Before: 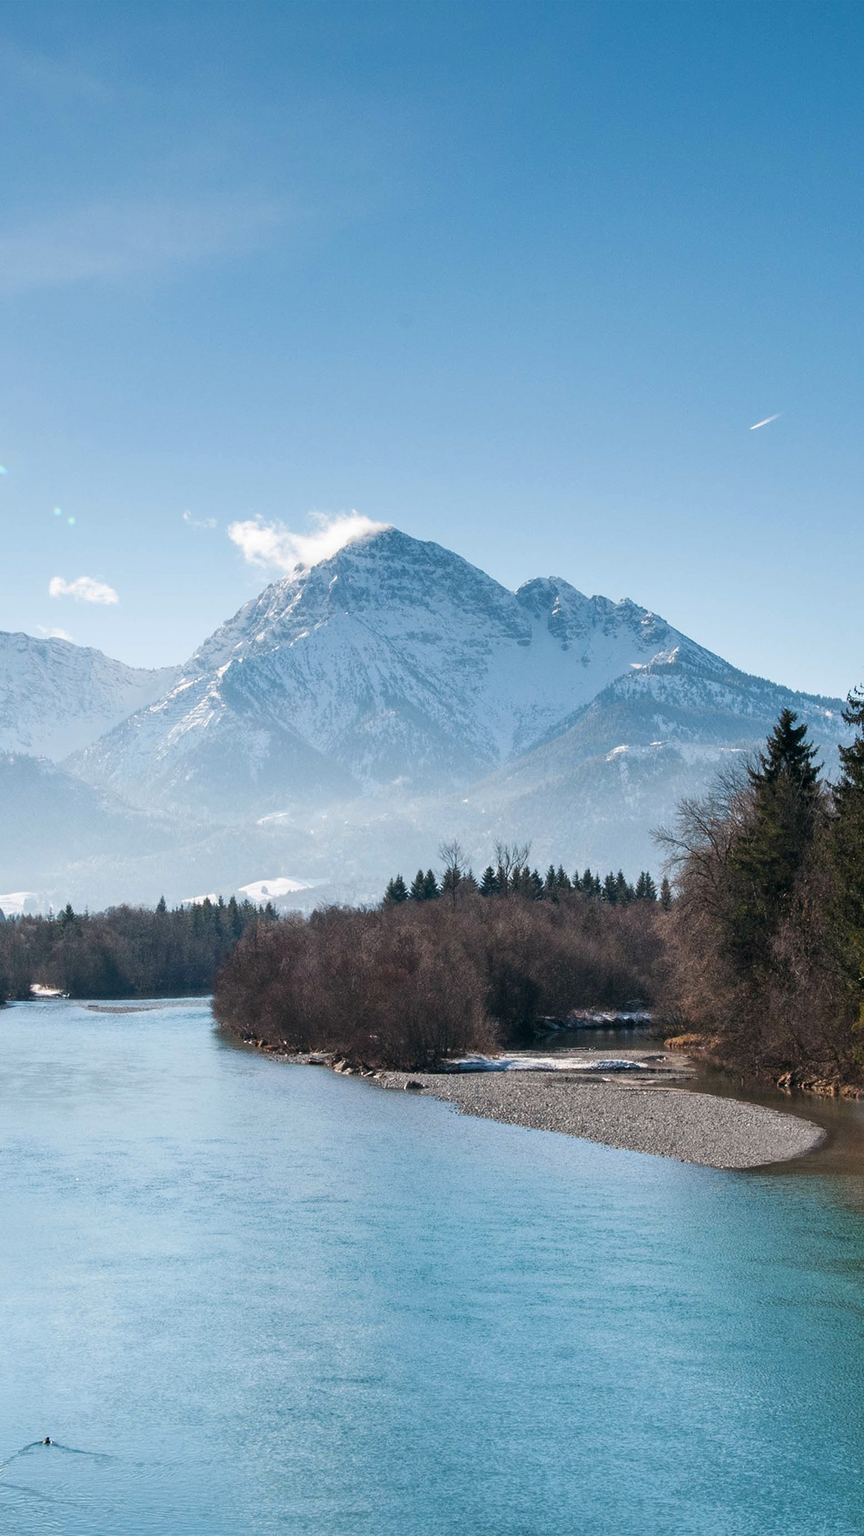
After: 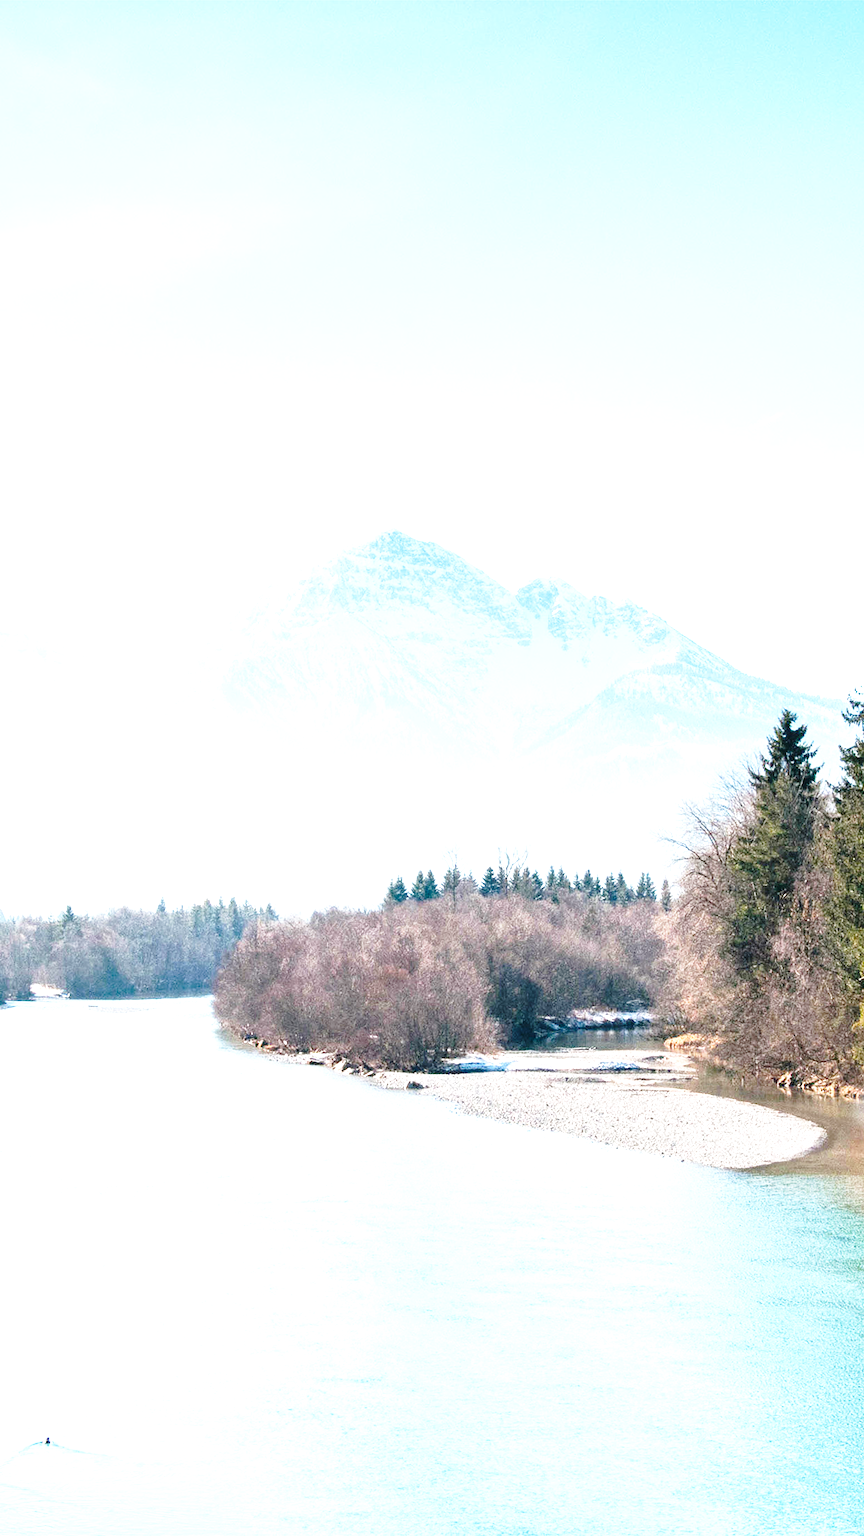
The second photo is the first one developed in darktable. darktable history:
exposure: black level correction 0, exposure 1.975 EV, compensate exposure bias true, compensate highlight preservation false
base curve: curves: ch0 [(0, 0) (0.028, 0.03) (0.121, 0.232) (0.46, 0.748) (0.859, 0.968) (1, 1)], preserve colors none
